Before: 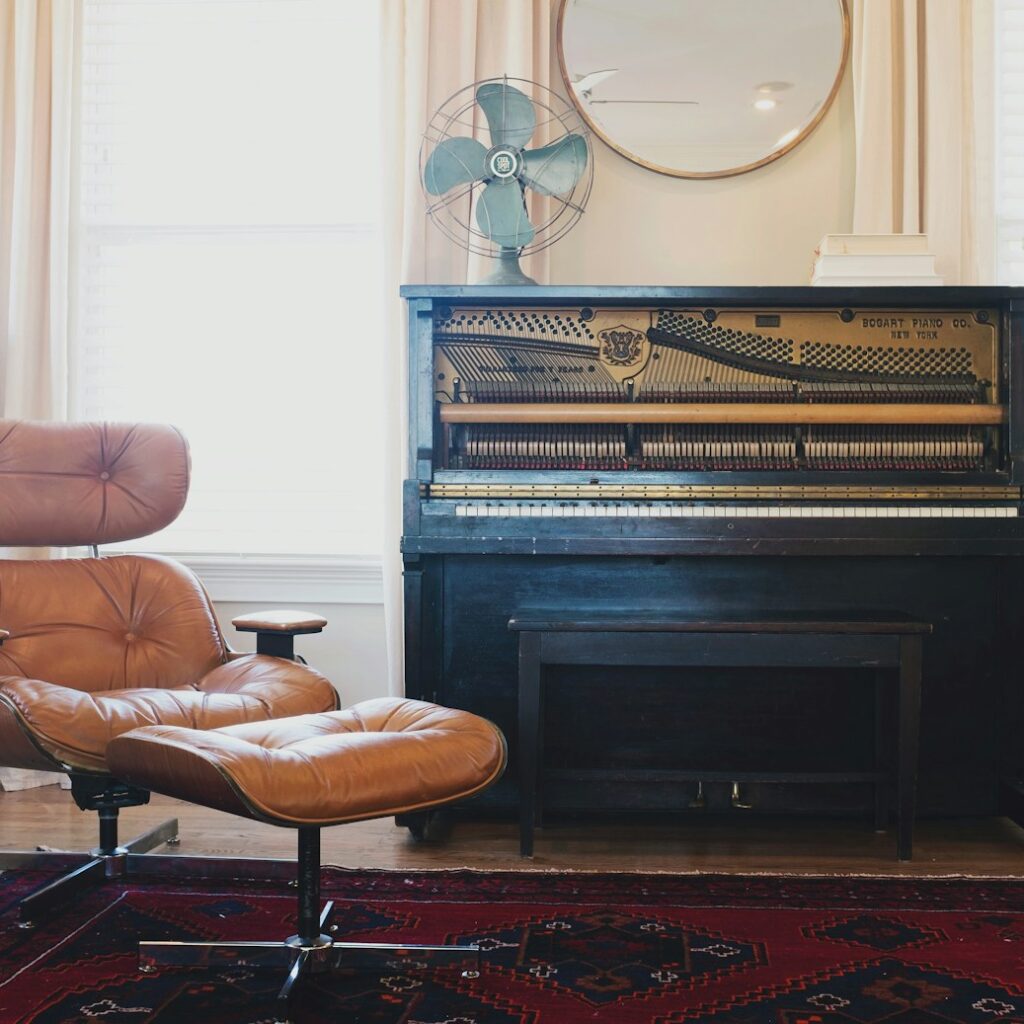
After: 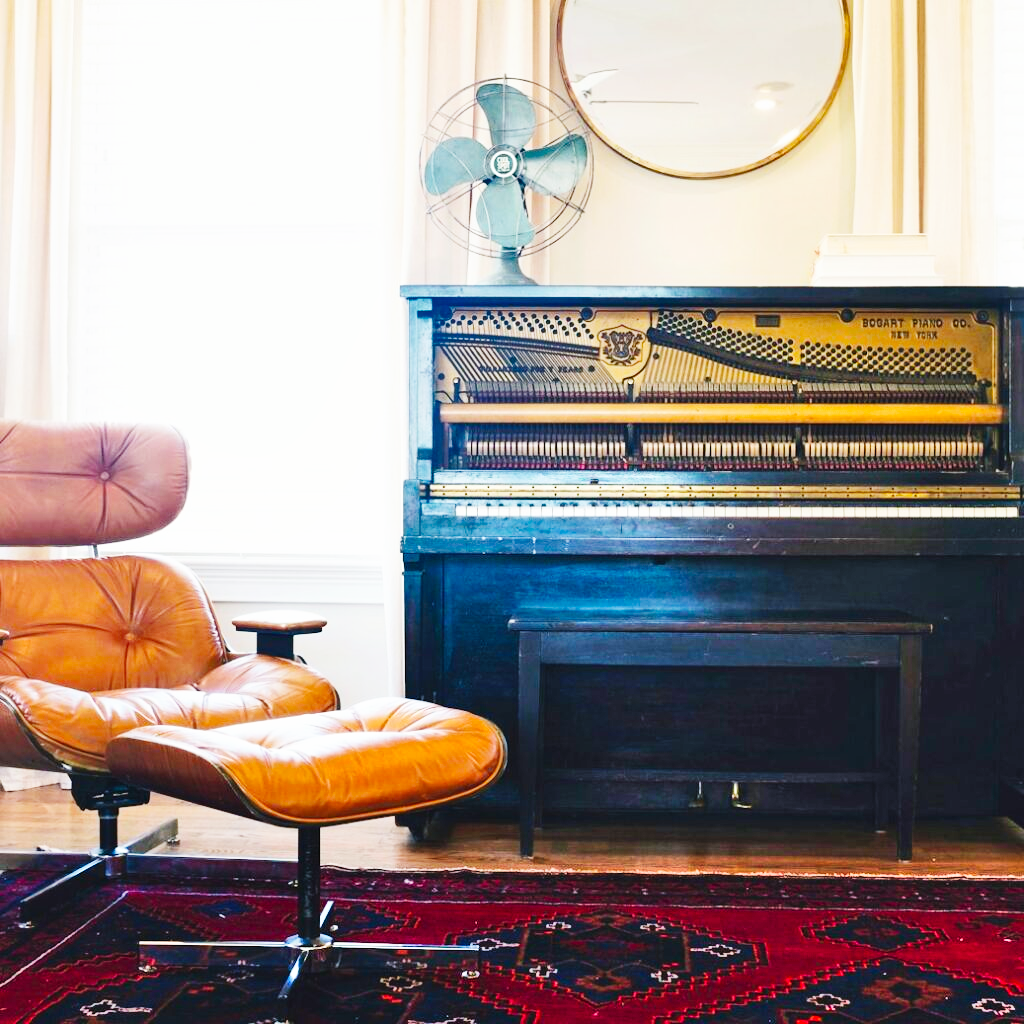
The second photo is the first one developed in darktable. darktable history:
base curve: curves: ch0 [(0, 0.003) (0.001, 0.002) (0.006, 0.004) (0.02, 0.022) (0.048, 0.086) (0.094, 0.234) (0.162, 0.431) (0.258, 0.629) (0.385, 0.8) (0.548, 0.918) (0.751, 0.988) (1, 1)], preserve colors none
shadows and highlights: white point adjustment 0.036, soften with gaussian
color balance rgb: shadows lift › chroma 1.817%, shadows lift › hue 261.51°, perceptual saturation grading › global saturation 30.917%, global vibrance 9.746%
